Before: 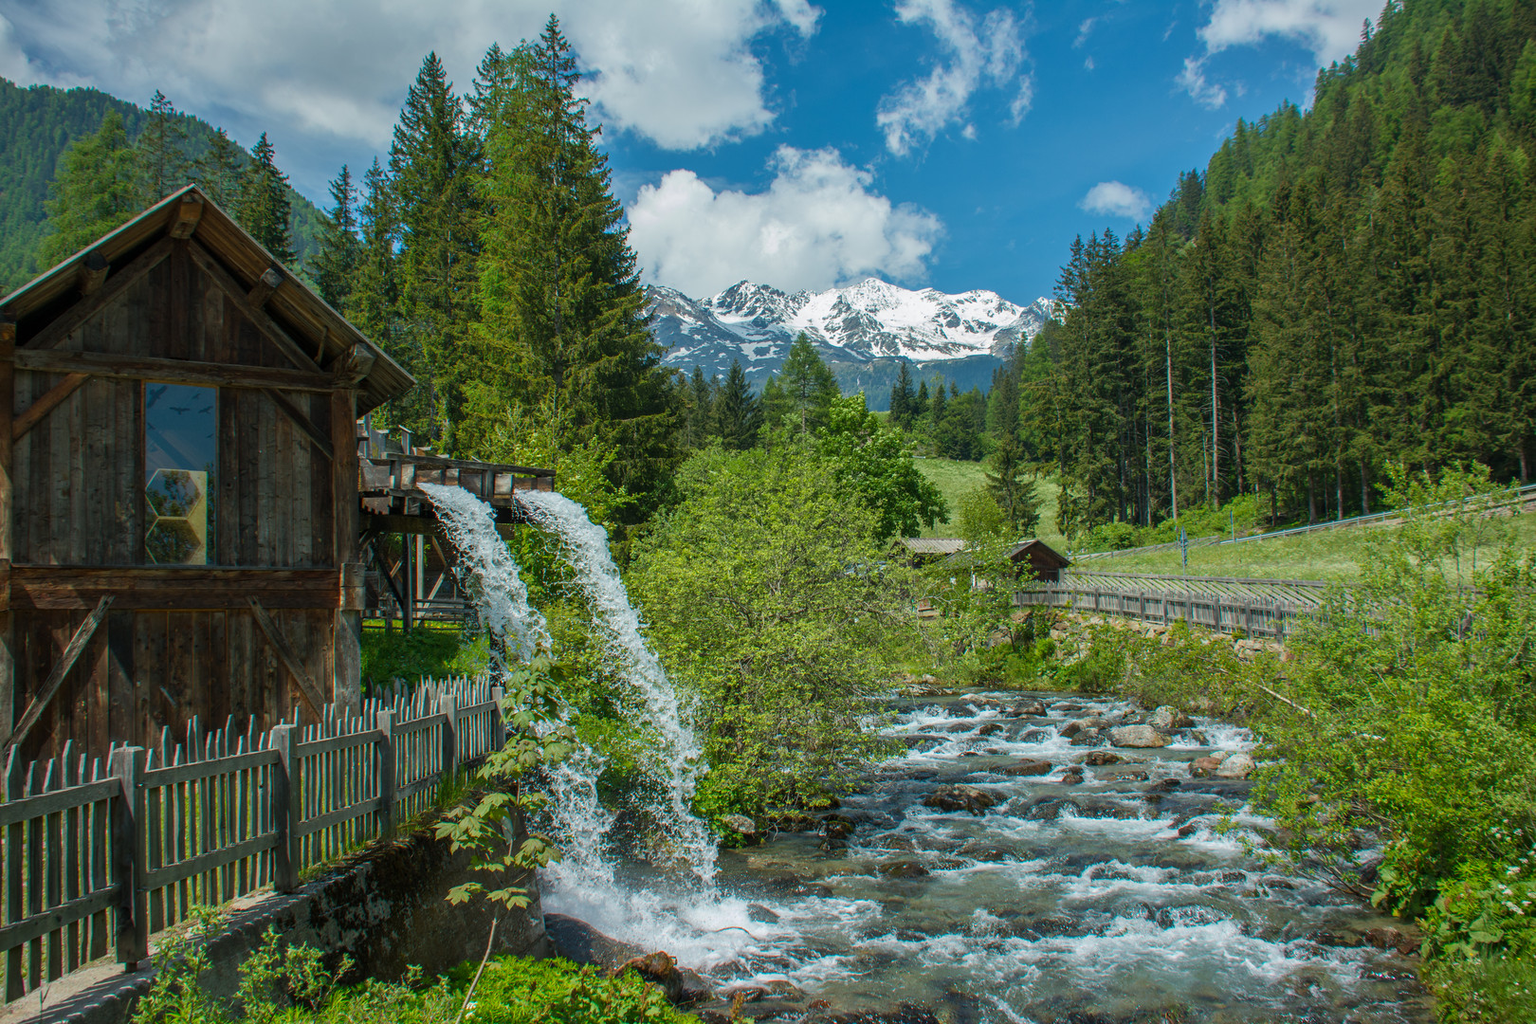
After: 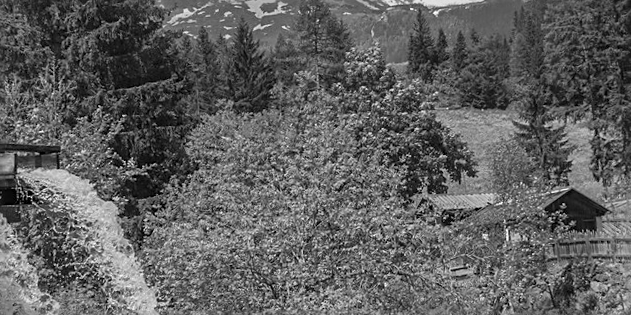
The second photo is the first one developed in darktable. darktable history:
rotate and perspective: rotation -3.52°, crop left 0.036, crop right 0.964, crop top 0.081, crop bottom 0.919
crop: left 31.751%, top 32.172%, right 27.8%, bottom 35.83%
monochrome: a -92.57, b 58.91
sharpen: on, module defaults
tone equalizer: on, module defaults
